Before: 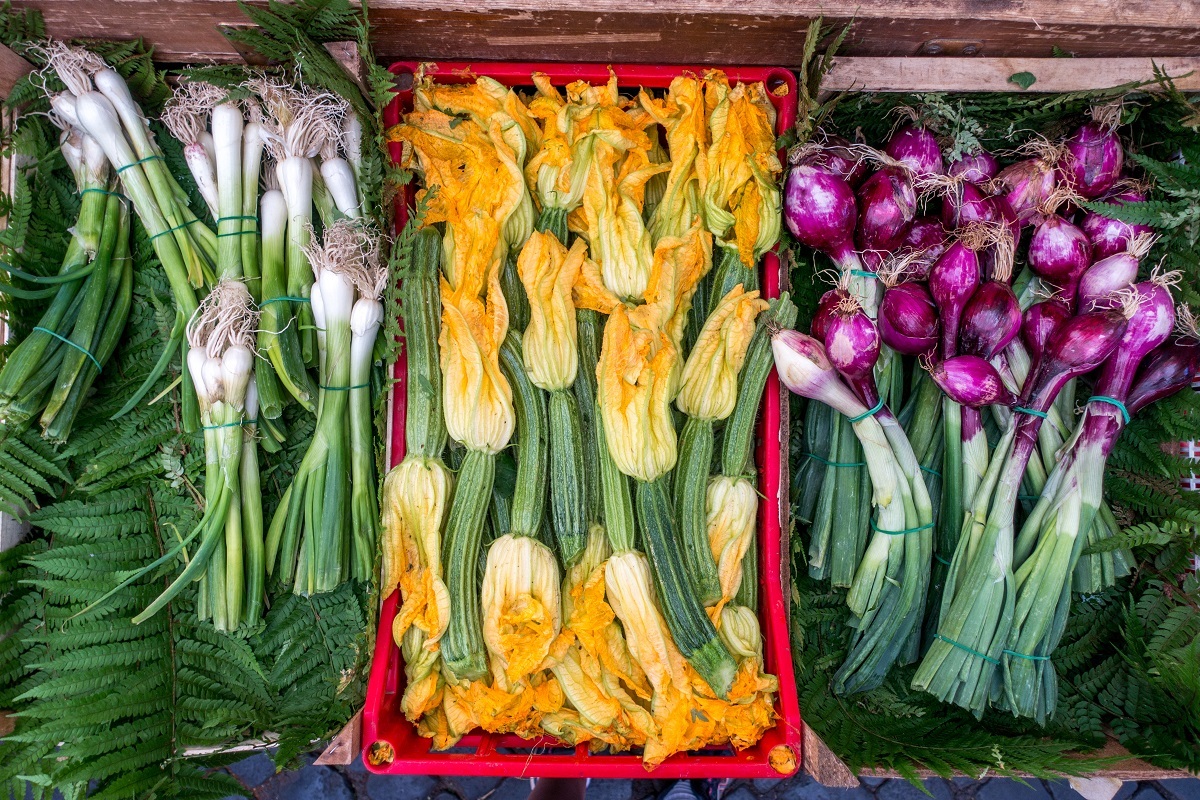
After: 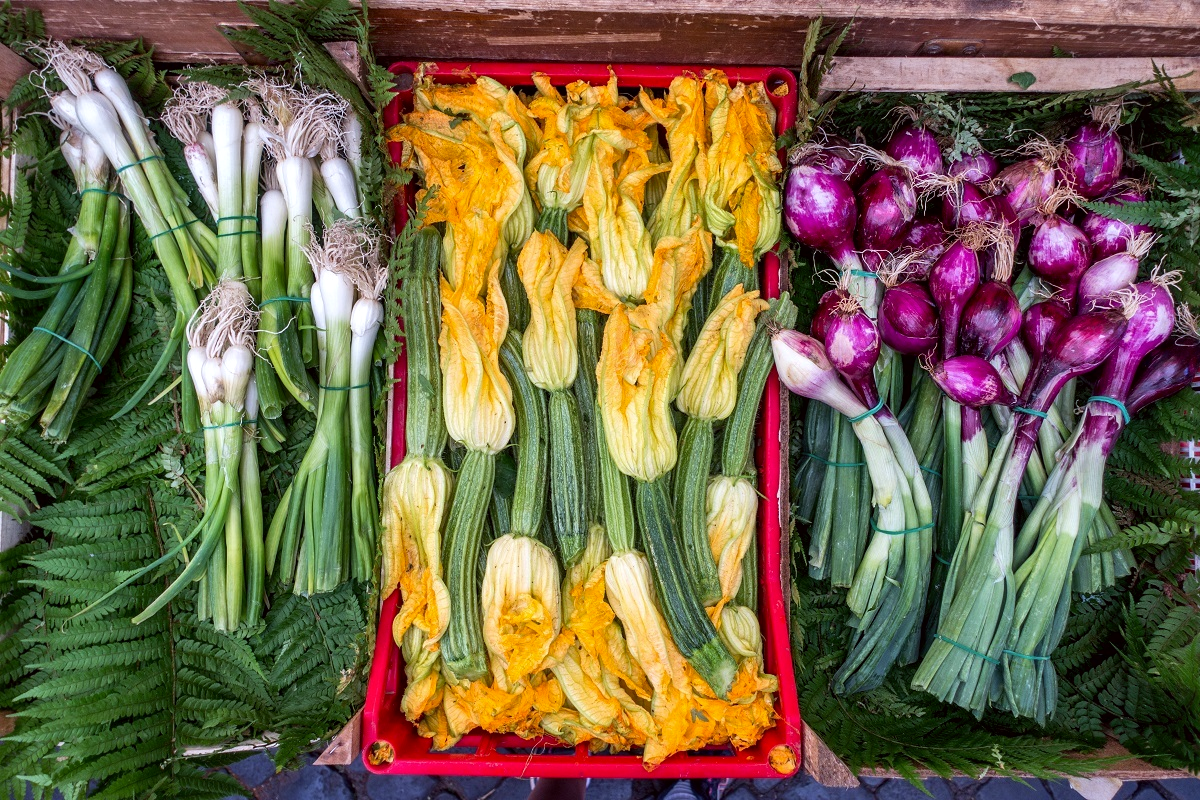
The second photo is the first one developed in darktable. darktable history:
local contrast: mode bilateral grid, contrast 20, coarseness 50, detail 120%, midtone range 0.2
color correction: highlights a* -0.95, highlights b* 4.5, shadows a* 3.55
white balance: red 0.984, blue 1.059
